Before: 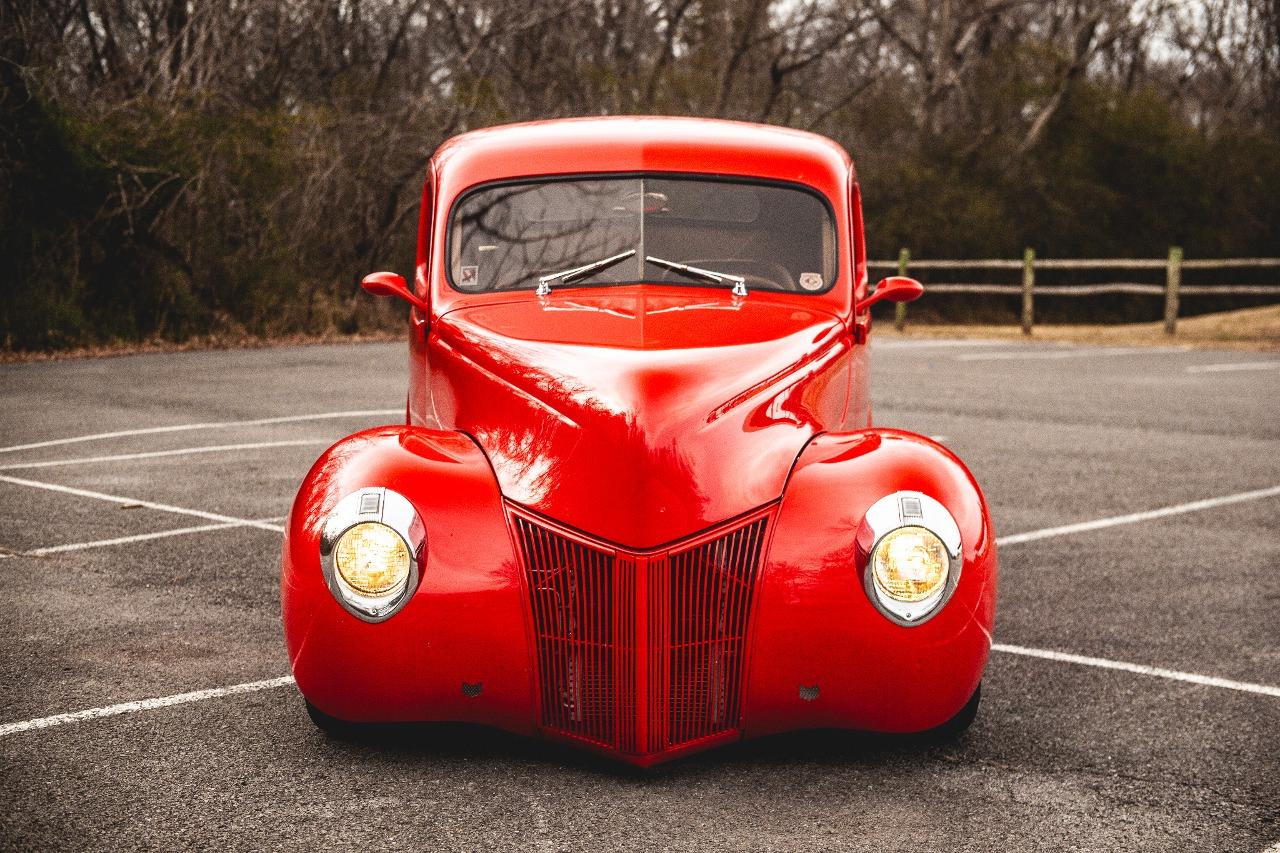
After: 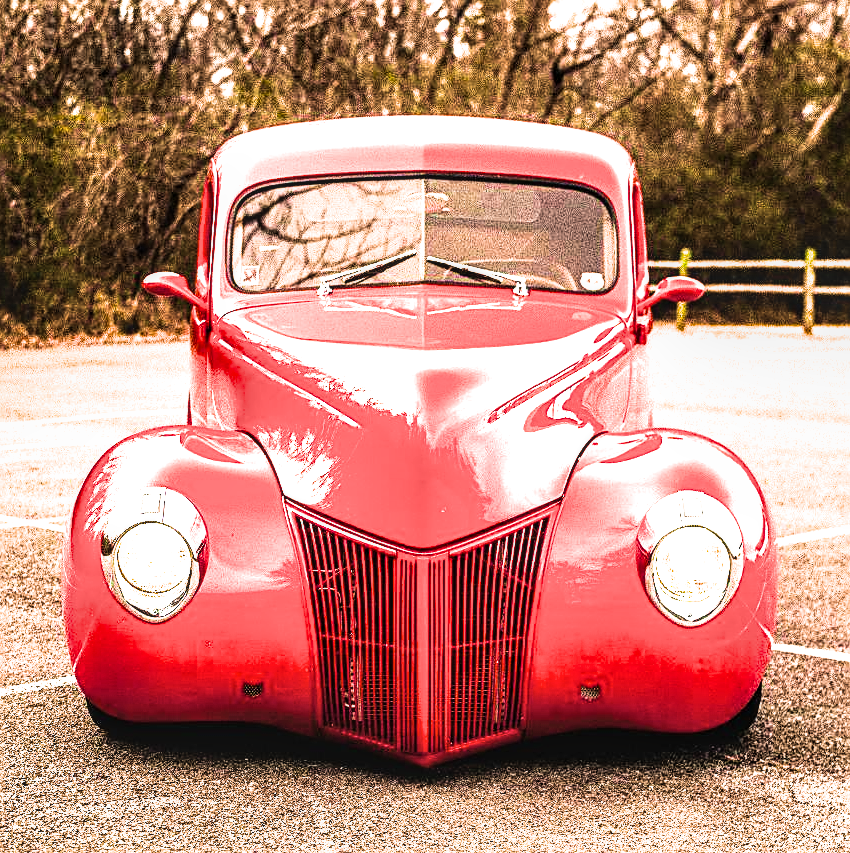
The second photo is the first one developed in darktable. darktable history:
exposure: black level correction 0.001, exposure 0.499 EV, compensate exposure bias true, compensate highlight preservation false
velvia: strength 67.53%, mid-tones bias 0.978
crop: left 17.183%, right 16.341%
filmic rgb: black relative exposure -5.06 EV, white relative exposure 3.97 EV, hardness 2.87, contrast 1.301, highlights saturation mix -30.1%
local contrast: on, module defaults
color balance rgb: highlights gain › chroma 3.017%, highlights gain › hue 73.31°, global offset › luminance 0.69%, perceptual saturation grading › global saturation 31.14%, perceptual brilliance grading › global brilliance 29.905%, perceptual brilliance grading › highlights 49.893%, perceptual brilliance grading › mid-tones 50.973%, perceptual brilliance grading › shadows -22.004%, global vibrance 20%
sharpen: on, module defaults
